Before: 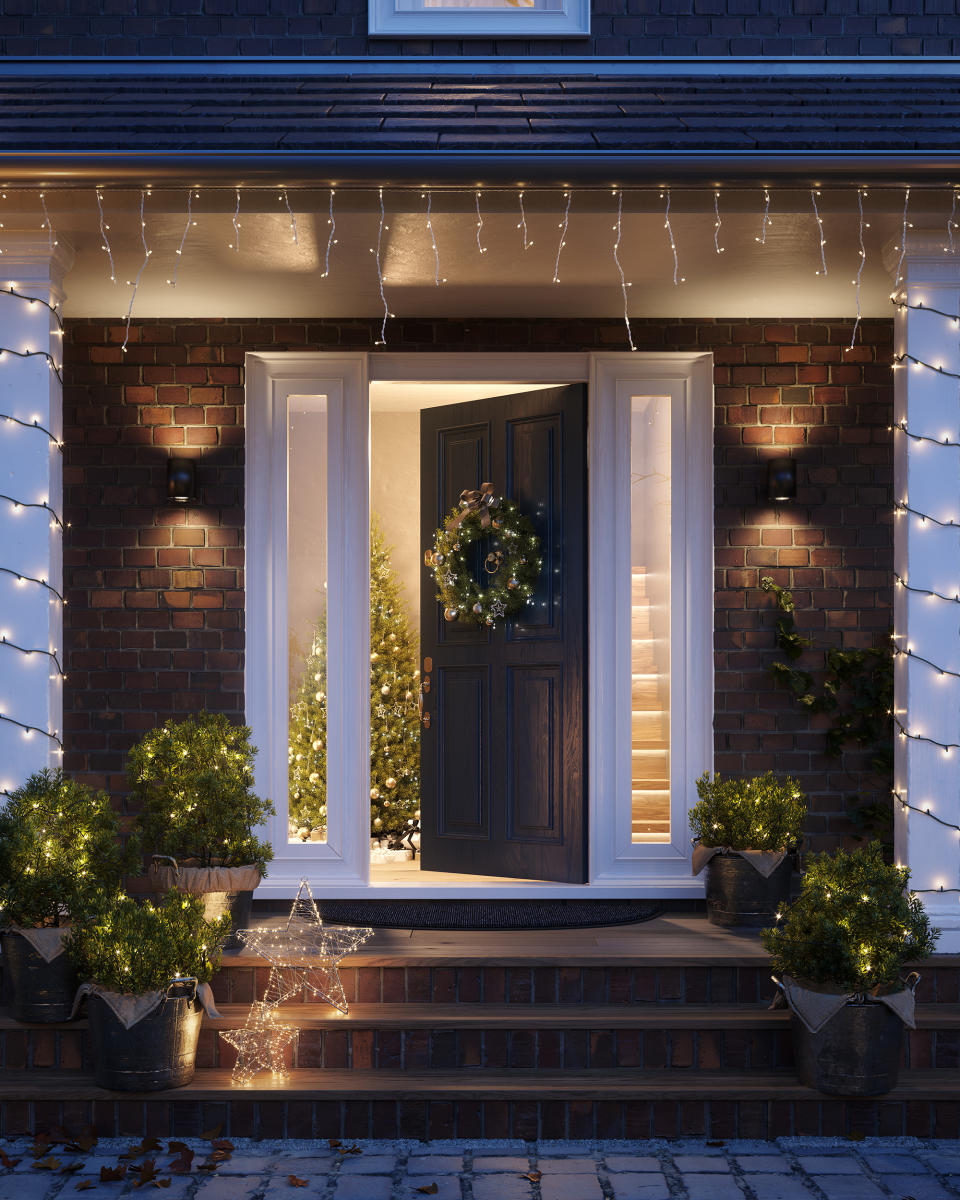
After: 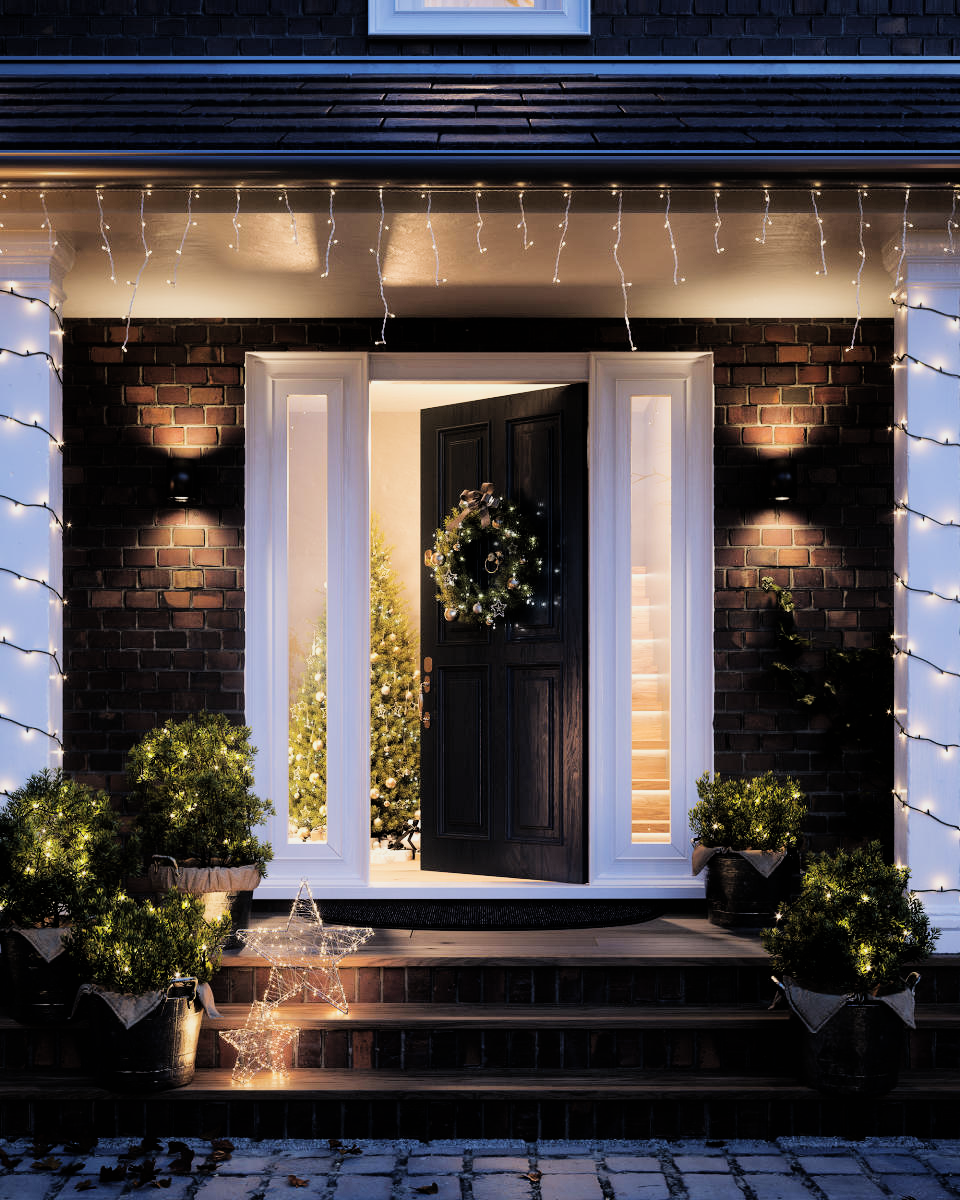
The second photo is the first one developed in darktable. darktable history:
exposure: black level correction 0, exposure 0.4 EV, compensate exposure bias true, compensate highlight preservation false
filmic rgb: black relative exposure -5 EV, hardness 2.88, contrast 1.3, highlights saturation mix -30%
contrast brightness saturation: contrast 0.05, brightness 0.06, saturation 0.01
